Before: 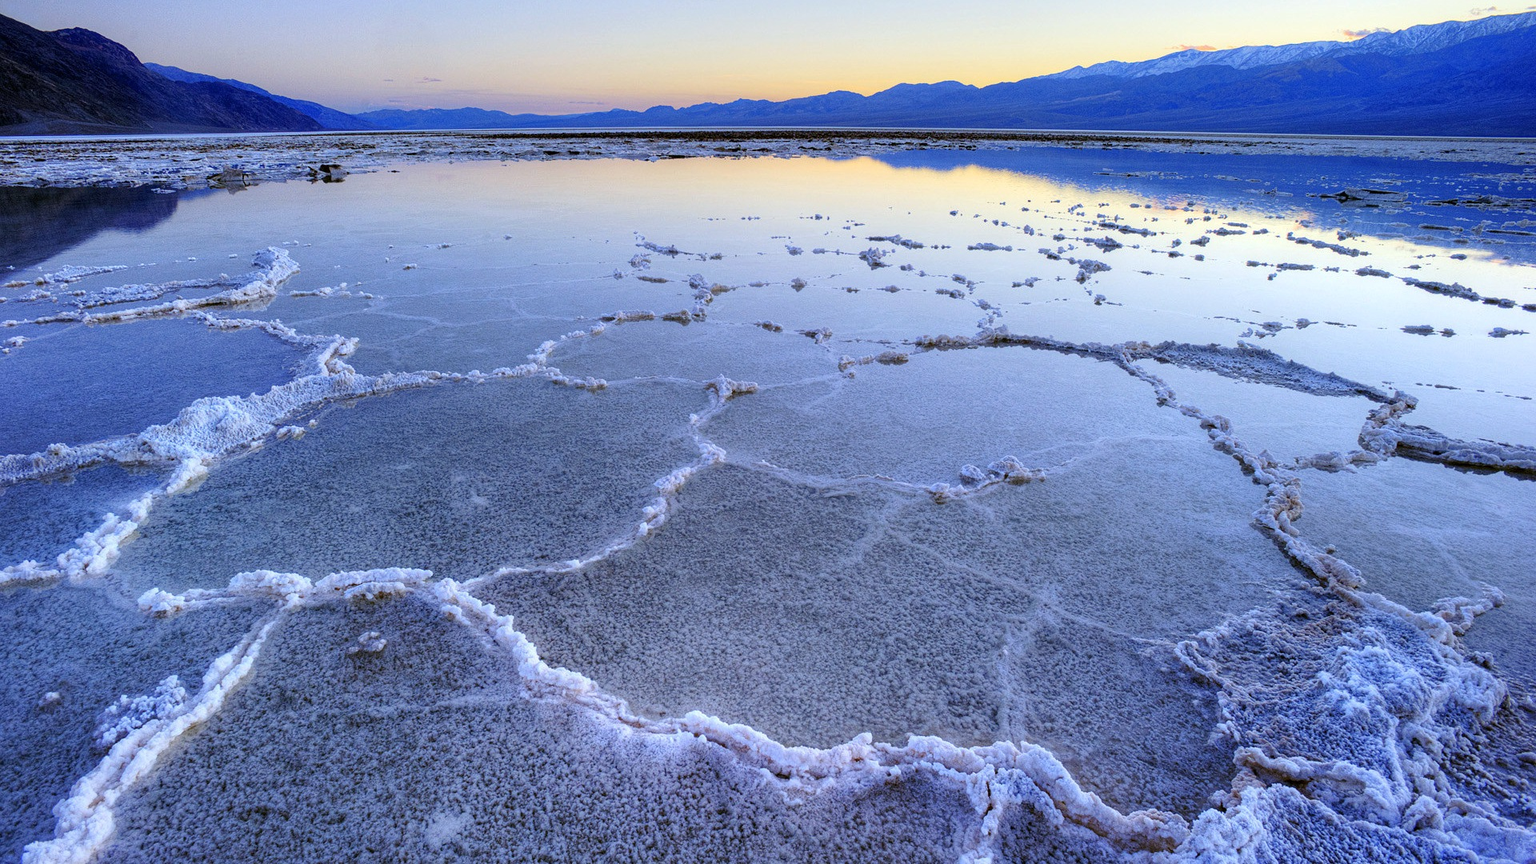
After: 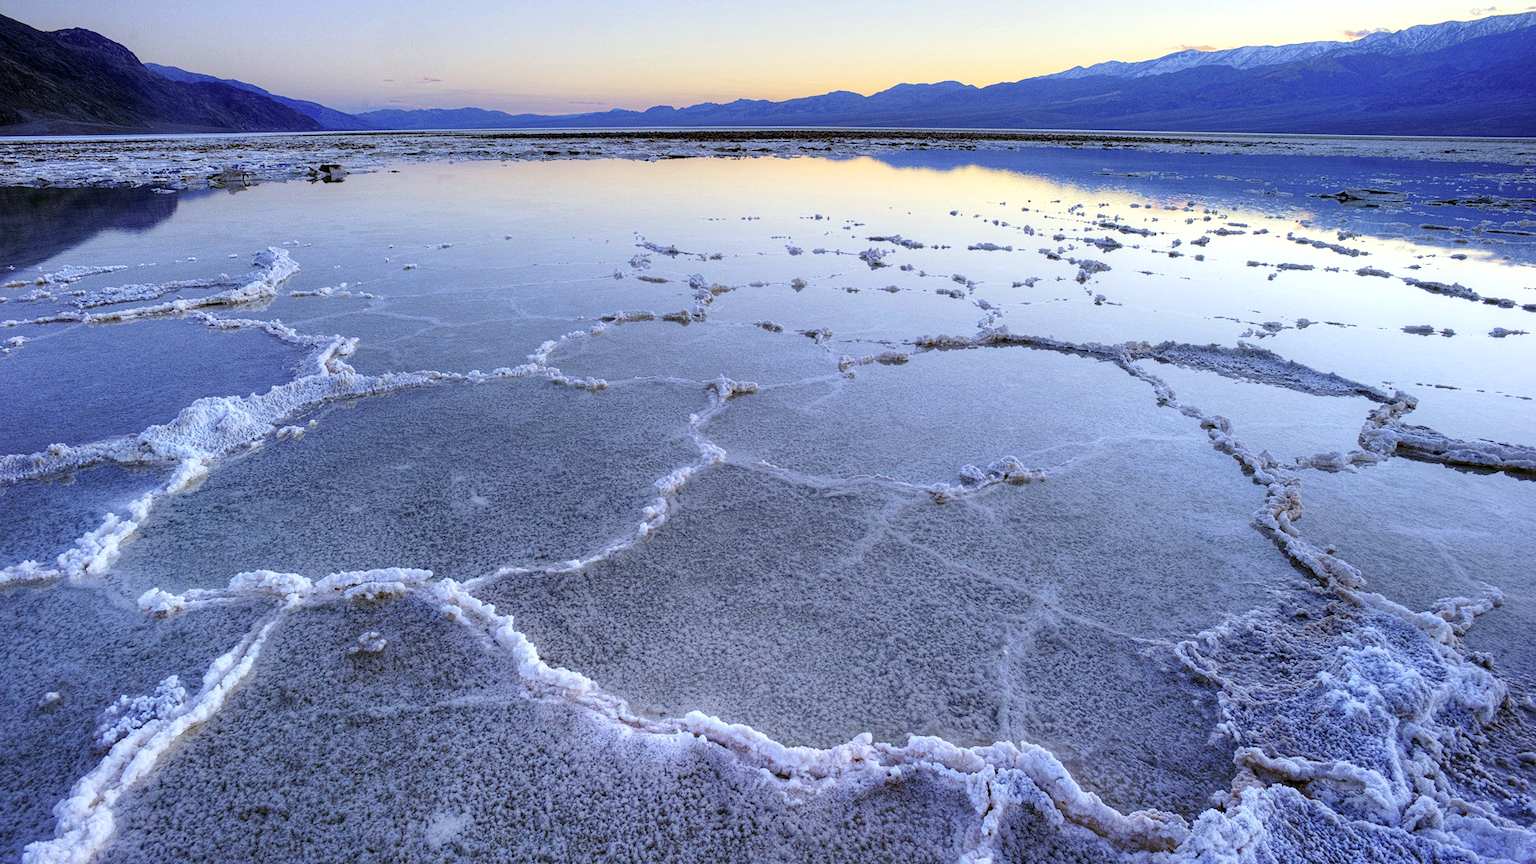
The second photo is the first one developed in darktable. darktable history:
contrast brightness saturation: saturation -0.176
exposure: exposure 0.127 EV, compensate highlight preservation false
